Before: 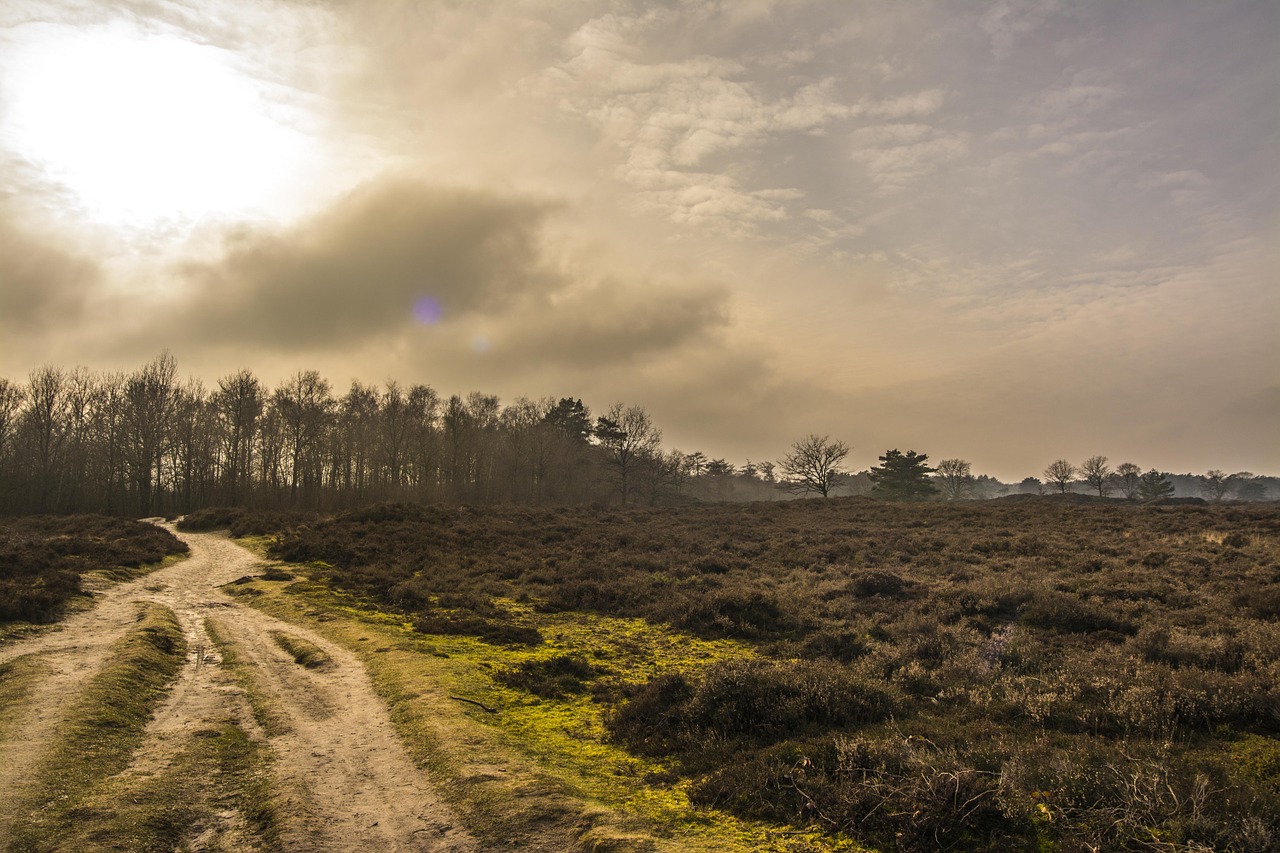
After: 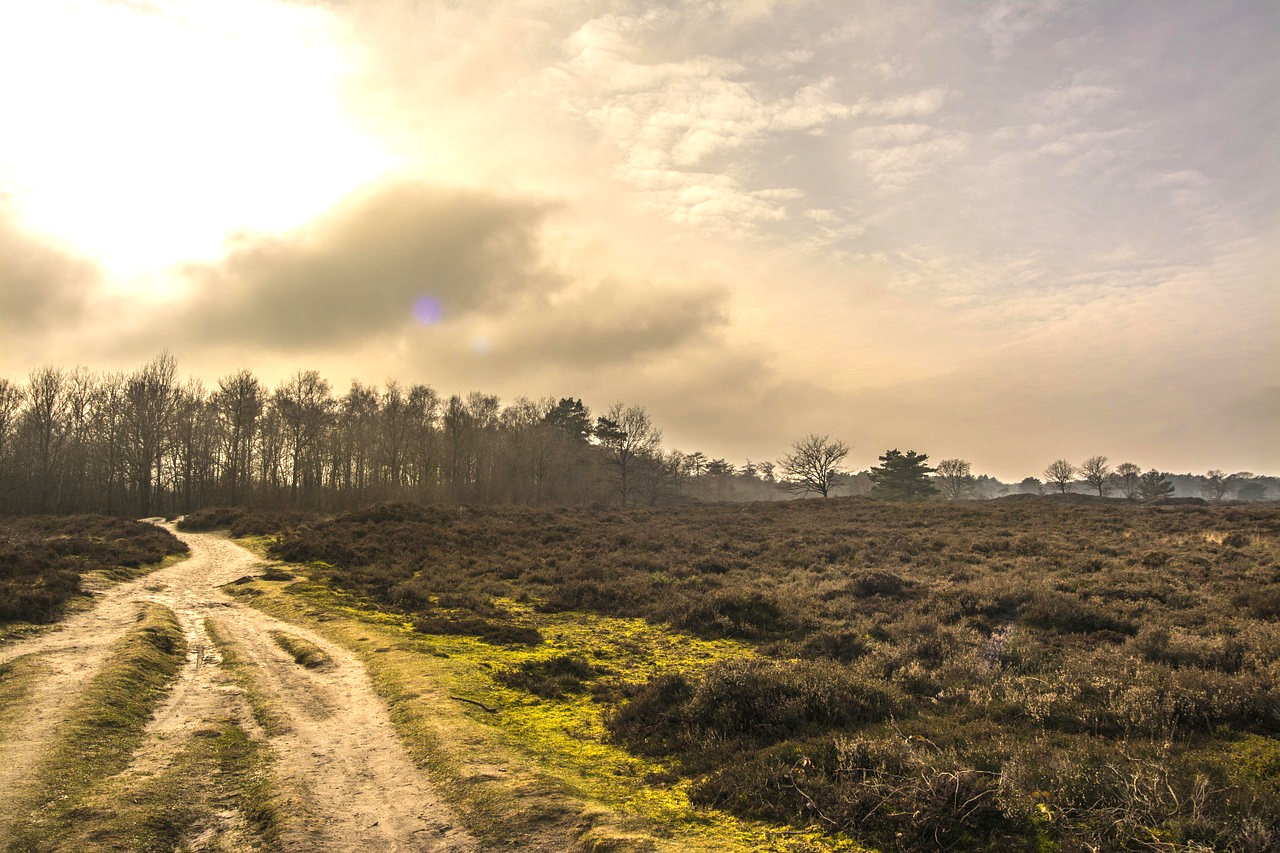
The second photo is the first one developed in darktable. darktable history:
exposure: exposure 0.704 EV, compensate exposure bias true, compensate highlight preservation false
